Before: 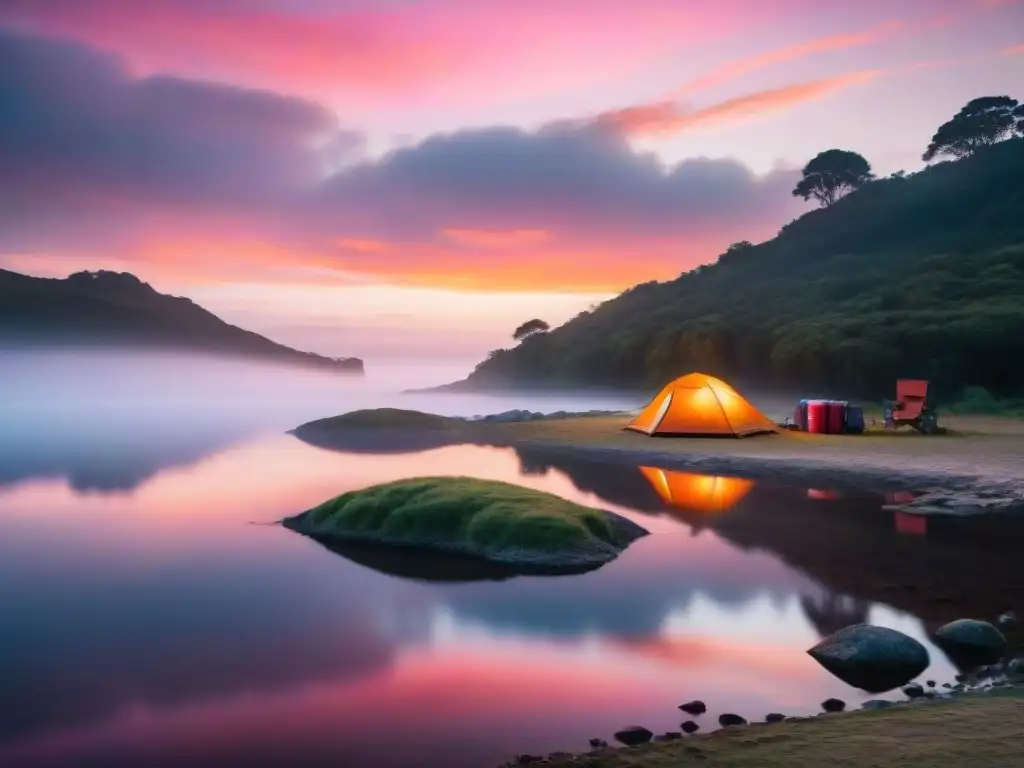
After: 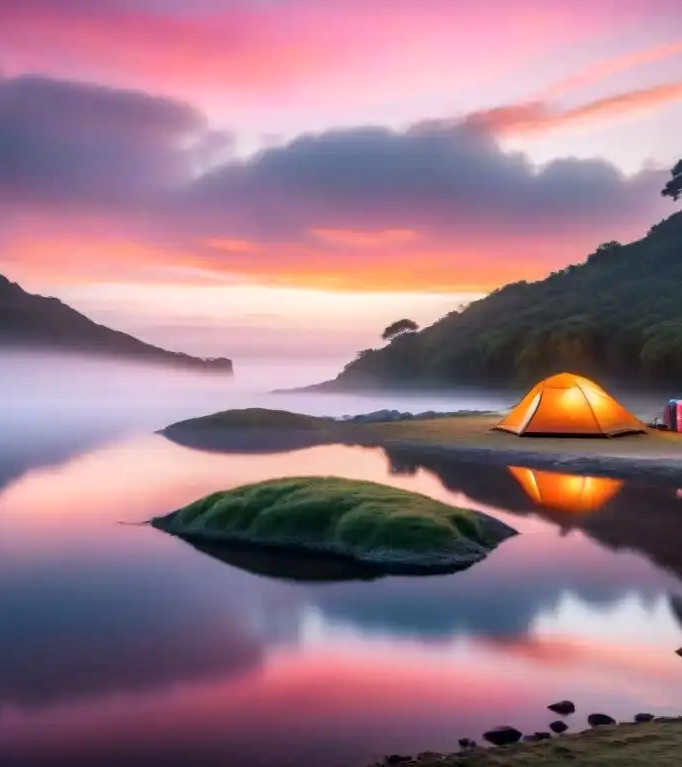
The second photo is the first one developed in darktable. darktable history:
local contrast: detail 130%
crop and rotate: left 12.829%, right 20.557%
